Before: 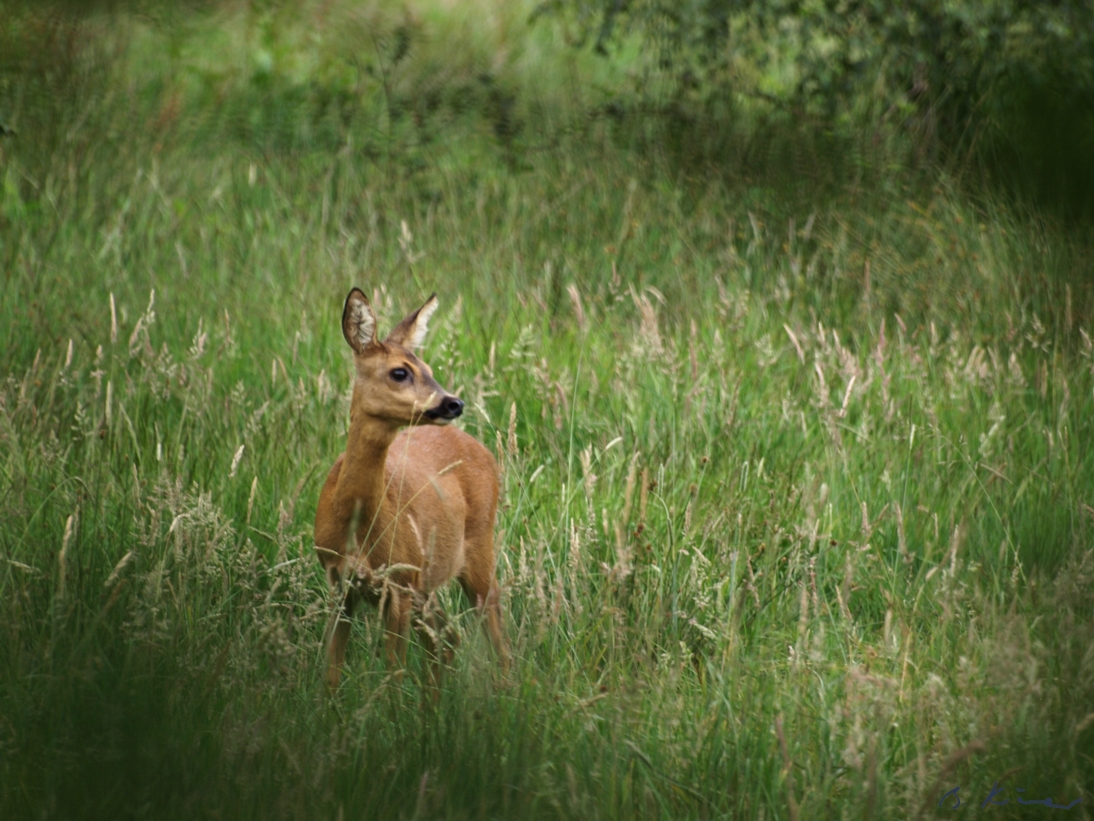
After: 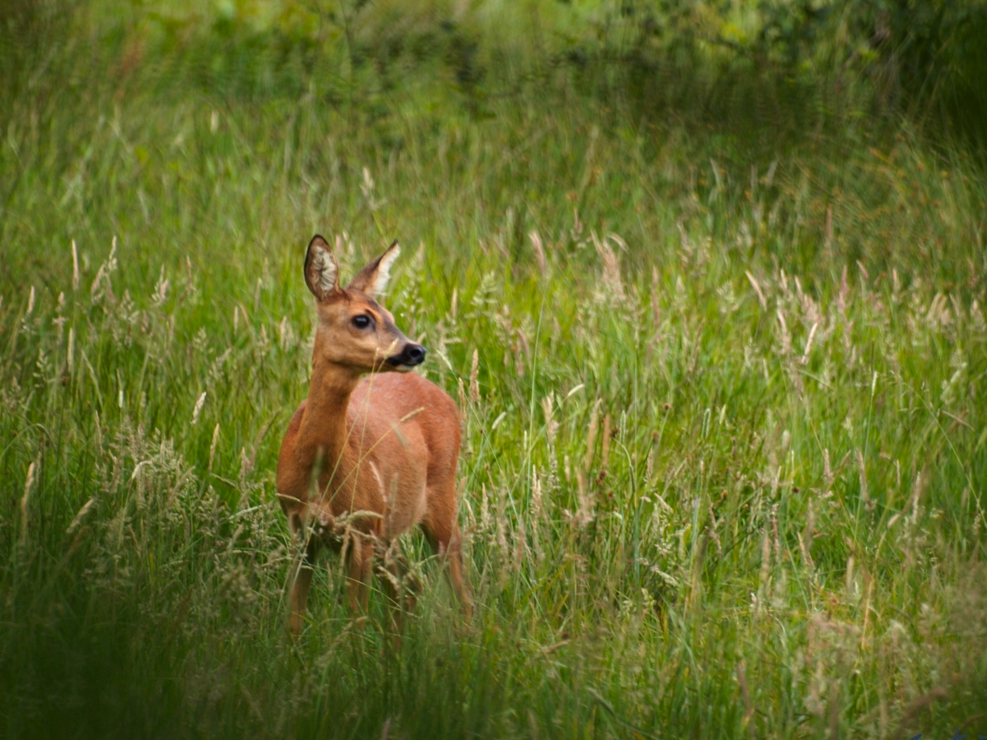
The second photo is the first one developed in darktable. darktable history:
crop: left 3.558%, top 6.512%, right 6.144%, bottom 3.288%
color zones: curves: ch1 [(0.24, 0.634) (0.75, 0.5)]; ch2 [(0.253, 0.437) (0.745, 0.491)]
